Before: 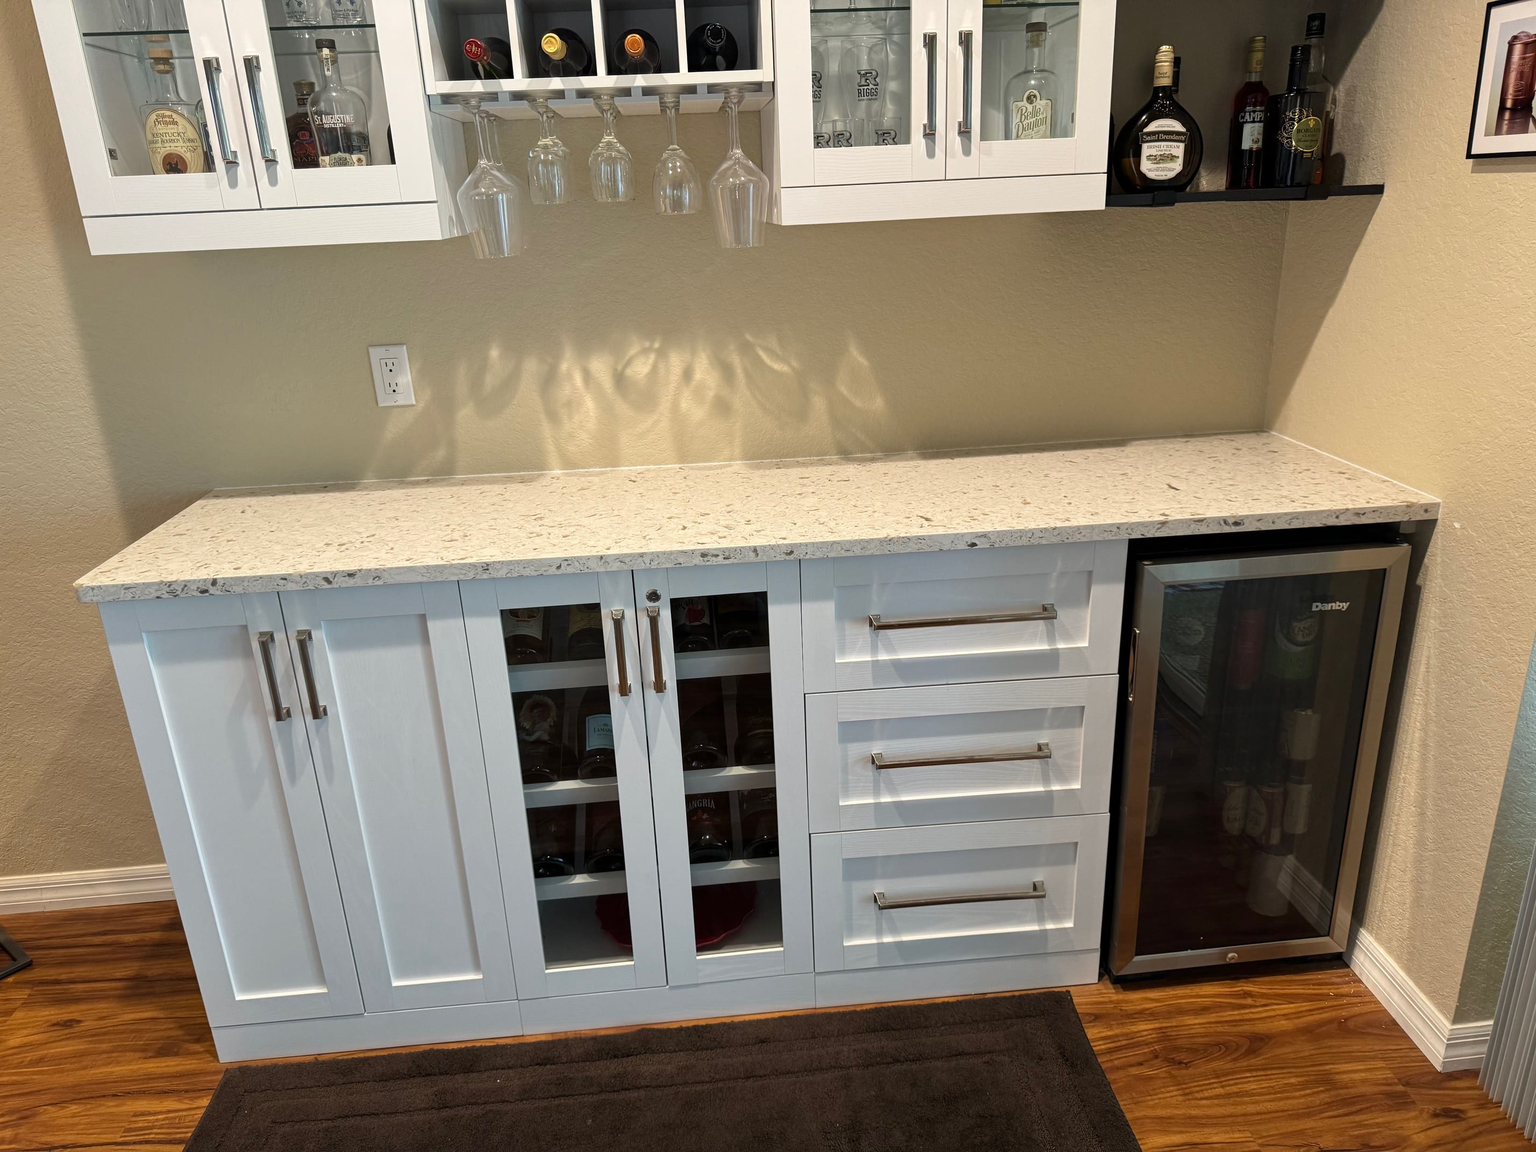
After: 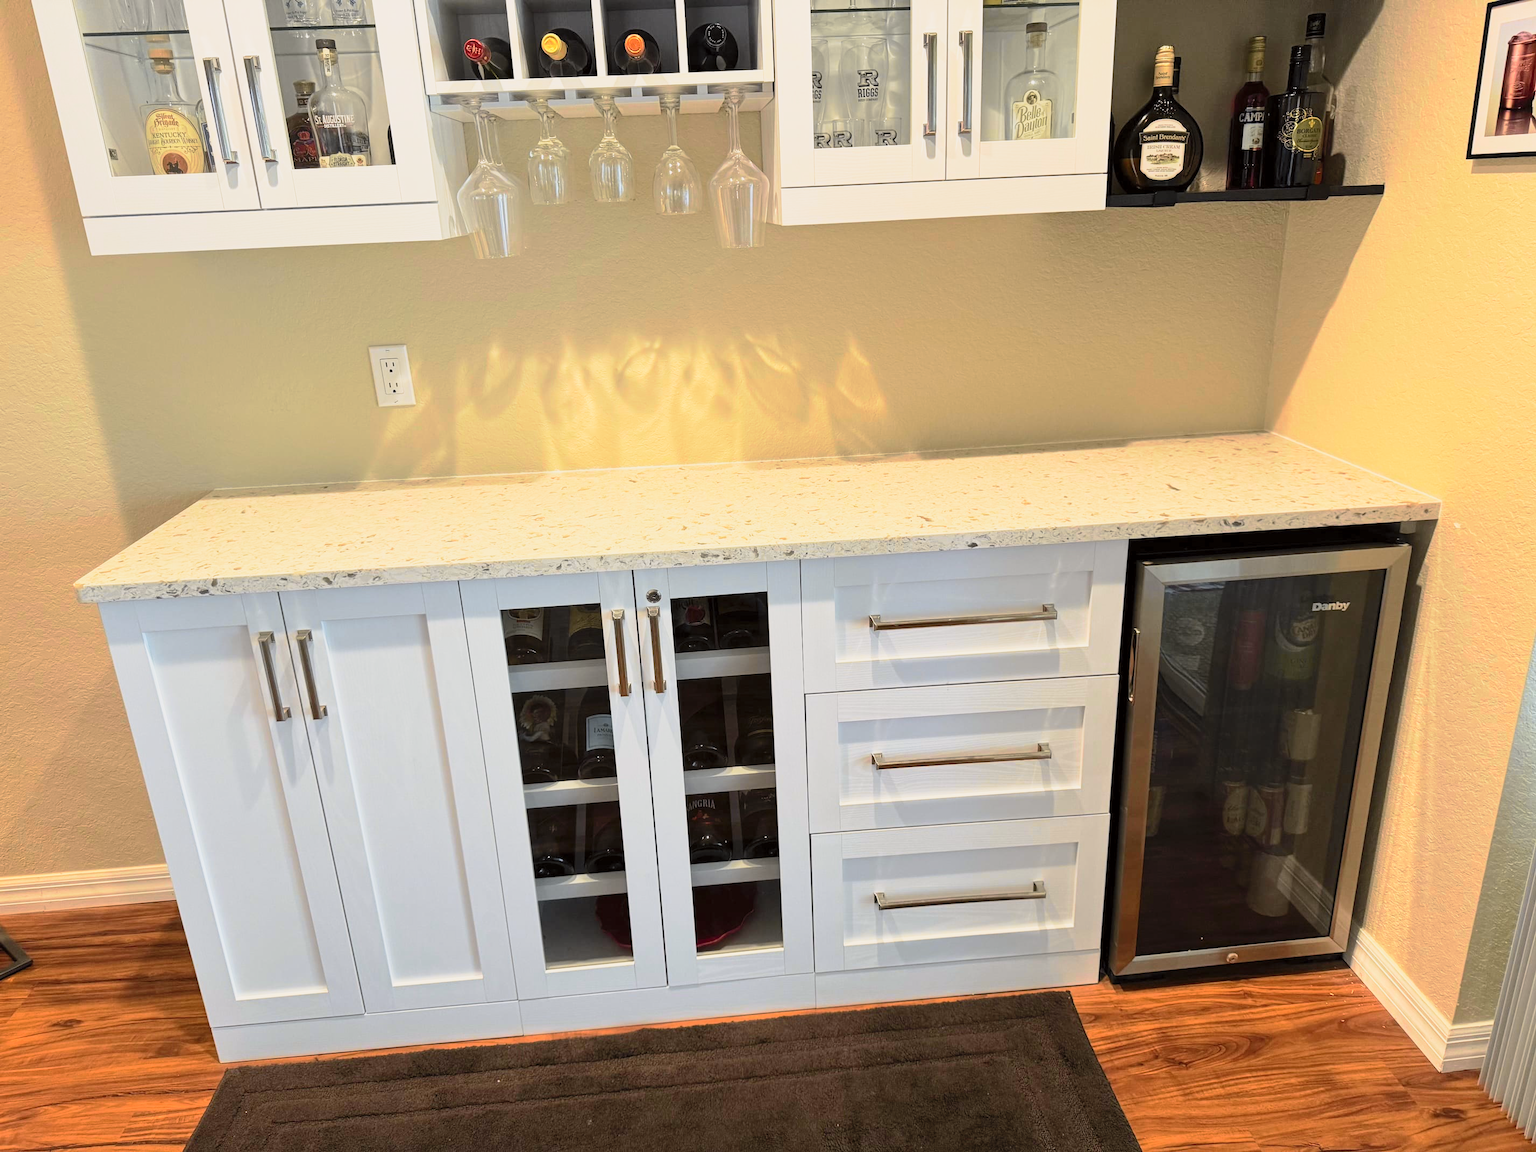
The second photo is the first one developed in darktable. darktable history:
exposure: compensate highlight preservation false
base curve: curves: ch0 [(0, 0) (0.257, 0.25) (0.482, 0.586) (0.757, 0.871) (1, 1)], preserve colors none
tone curve: curves: ch0 [(0, 0) (0.239, 0.248) (0.508, 0.606) (0.826, 0.855) (1, 0.945)]; ch1 [(0, 0) (0.401, 0.42) (0.442, 0.47) (0.492, 0.498) (0.511, 0.516) (0.555, 0.586) (0.681, 0.739) (1, 1)]; ch2 [(0, 0) (0.411, 0.433) (0.5, 0.504) (0.545, 0.574) (1, 1)], color space Lab, independent channels, preserve colors none
contrast brightness saturation: brightness 0.144
